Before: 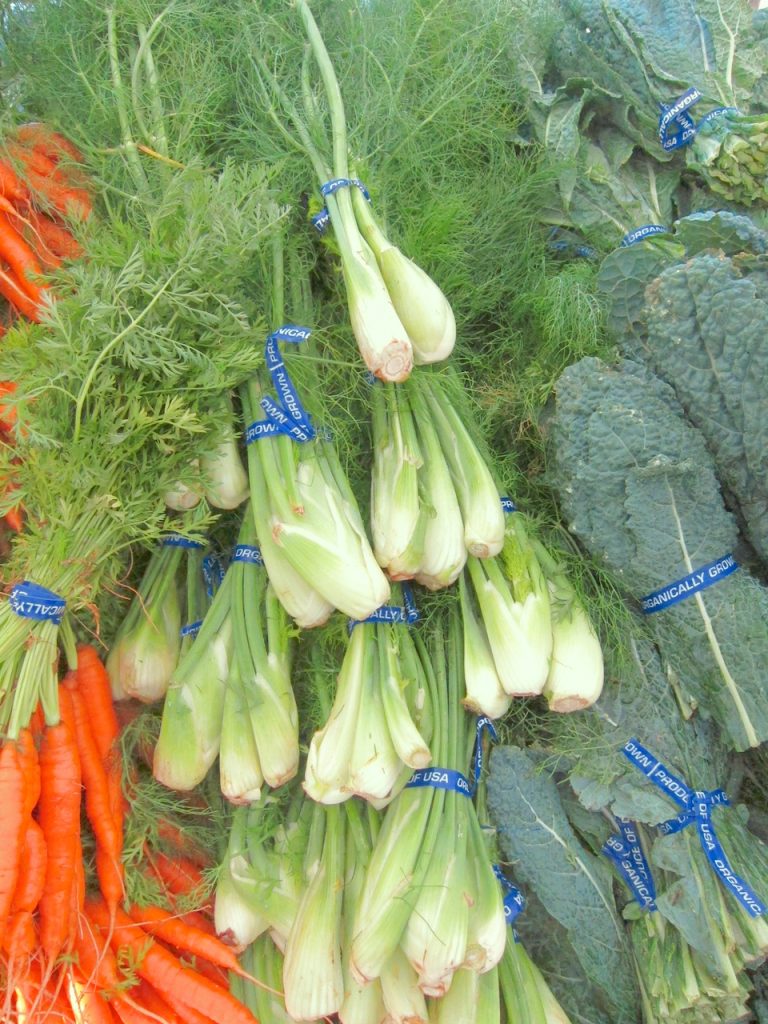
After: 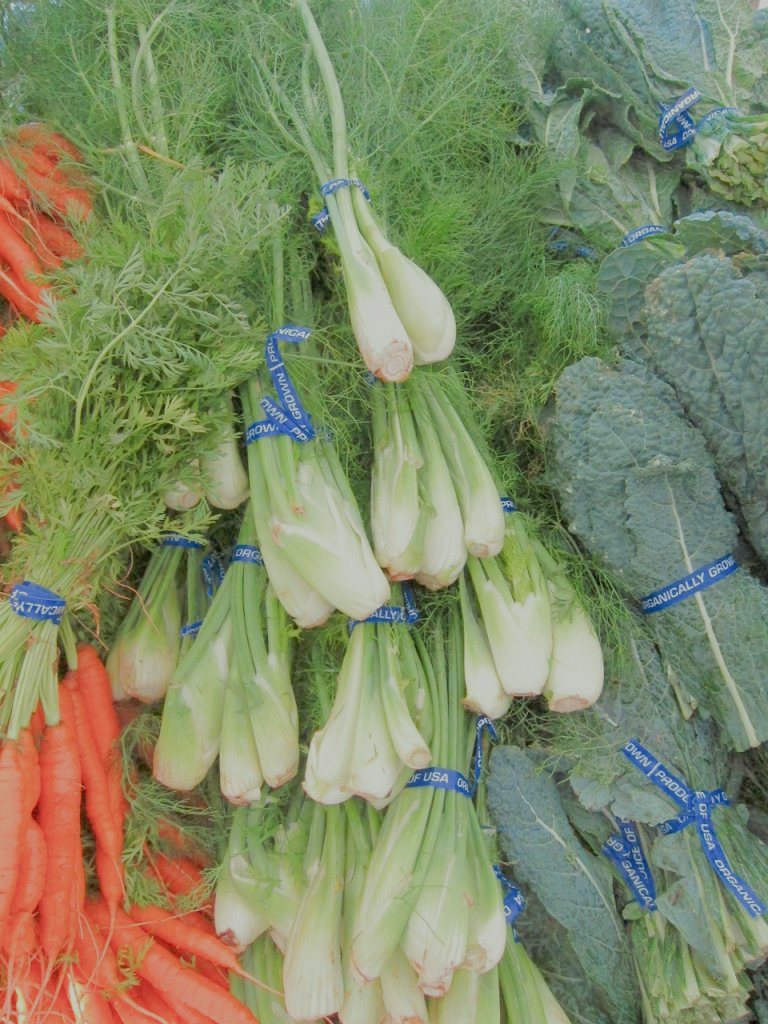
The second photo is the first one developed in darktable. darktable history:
filmic rgb: black relative exposure -8.54 EV, white relative exposure 5.56 EV, hardness 3.39, contrast 1.017, preserve chrominance RGB euclidean norm (legacy), color science v4 (2020)
exposure: black level correction 0.002, exposure -0.107 EV, compensate highlight preservation false
